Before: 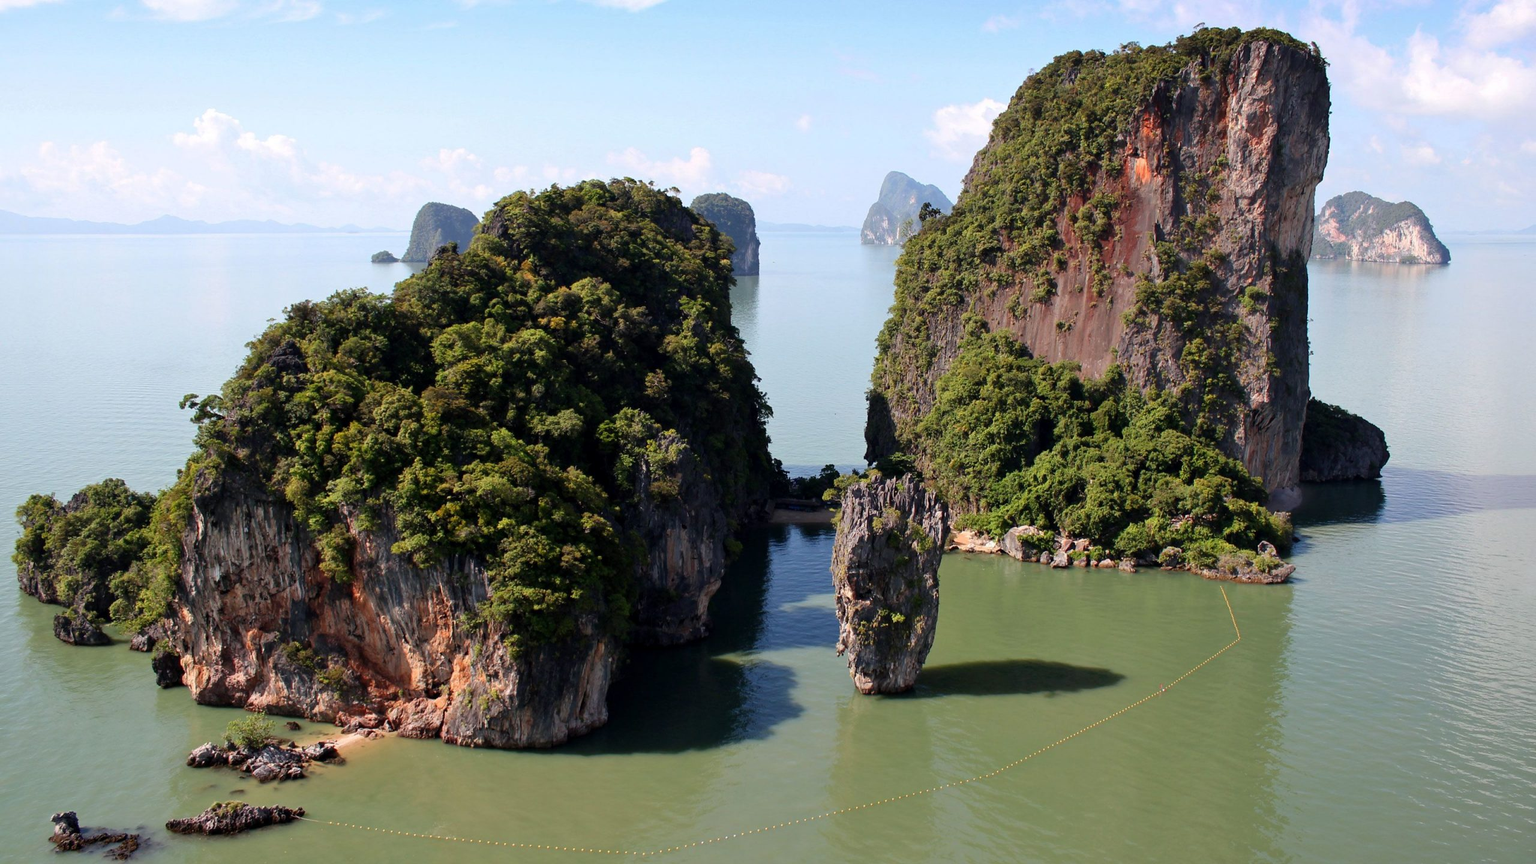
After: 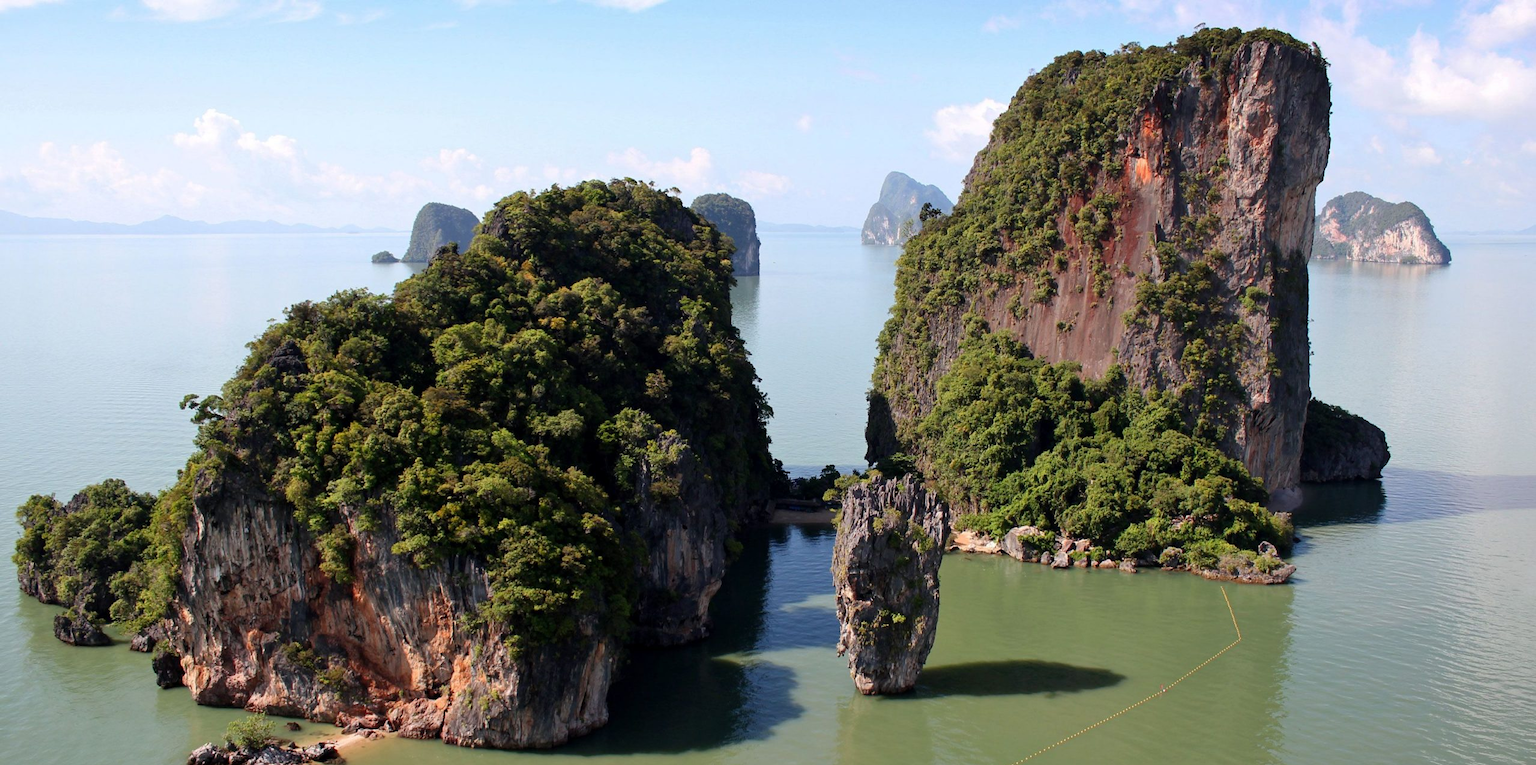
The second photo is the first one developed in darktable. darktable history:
crop and rotate: top 0%, bottom 11.453%
